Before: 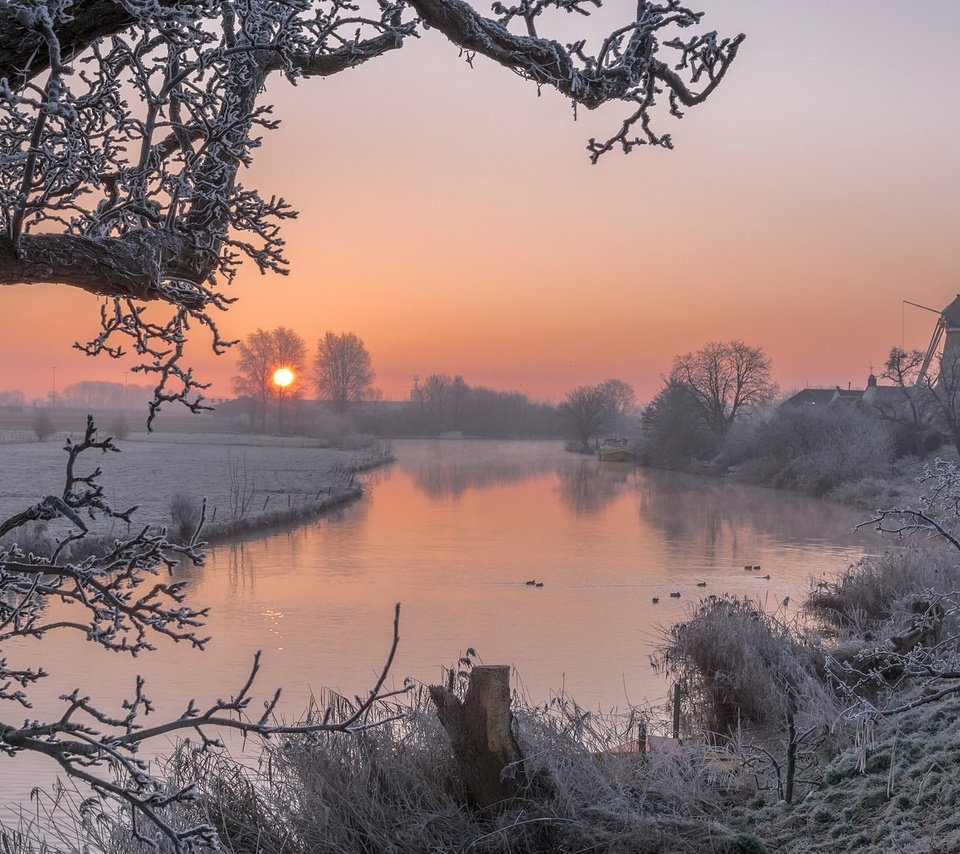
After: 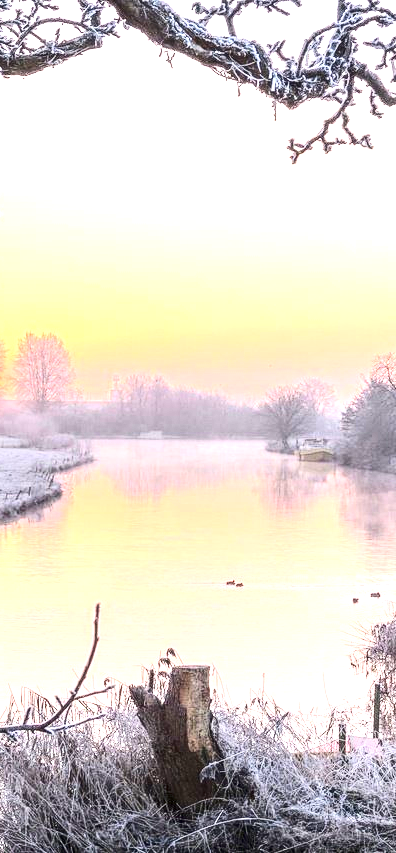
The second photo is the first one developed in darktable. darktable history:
crop: left 31.288%, right 27.413%
contrast brightness saturation: contrast 0.312, brightness -0.08, saturation 0.165
exposure: exposure 2.042 EV, compensate highlight preservation false
local contrast: detail 130%
